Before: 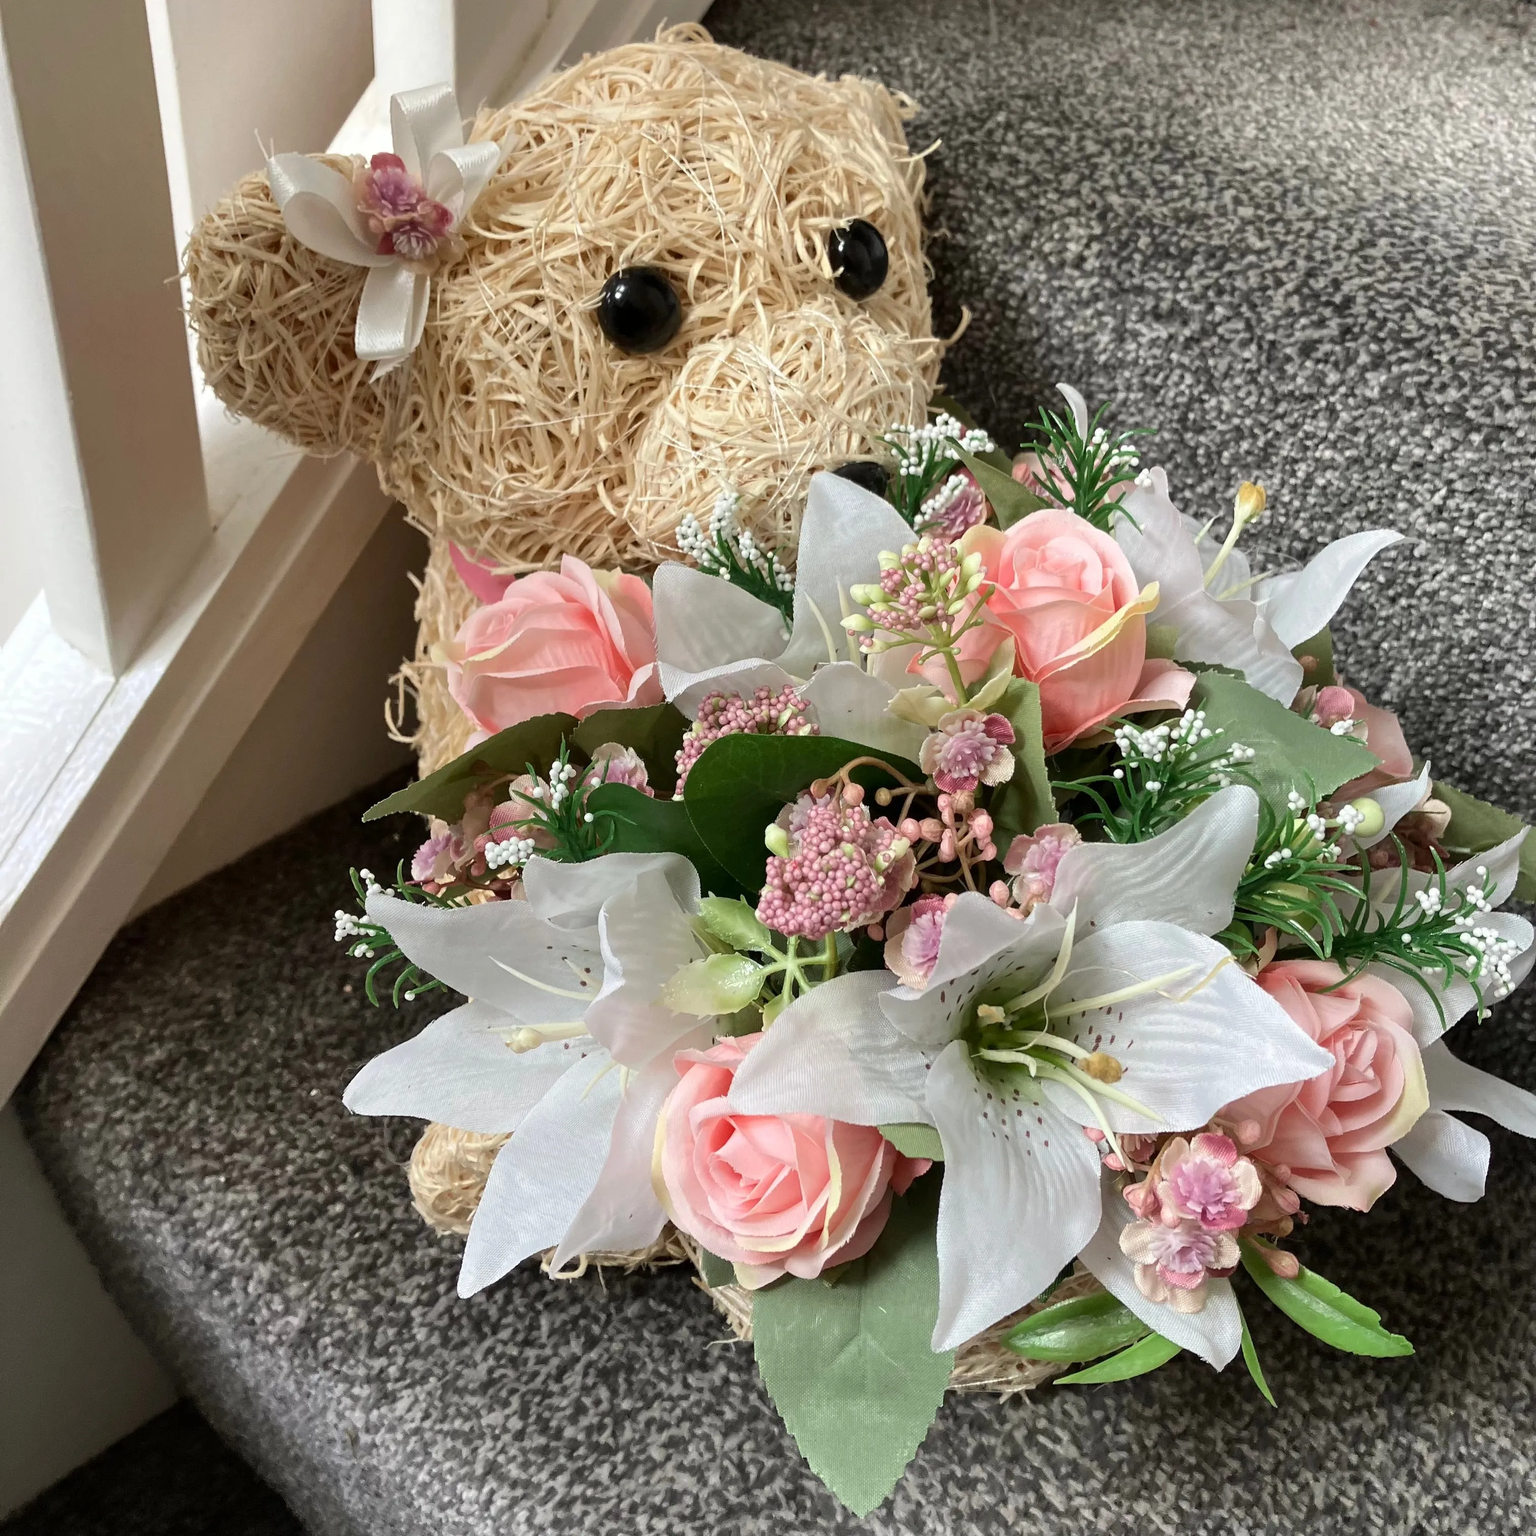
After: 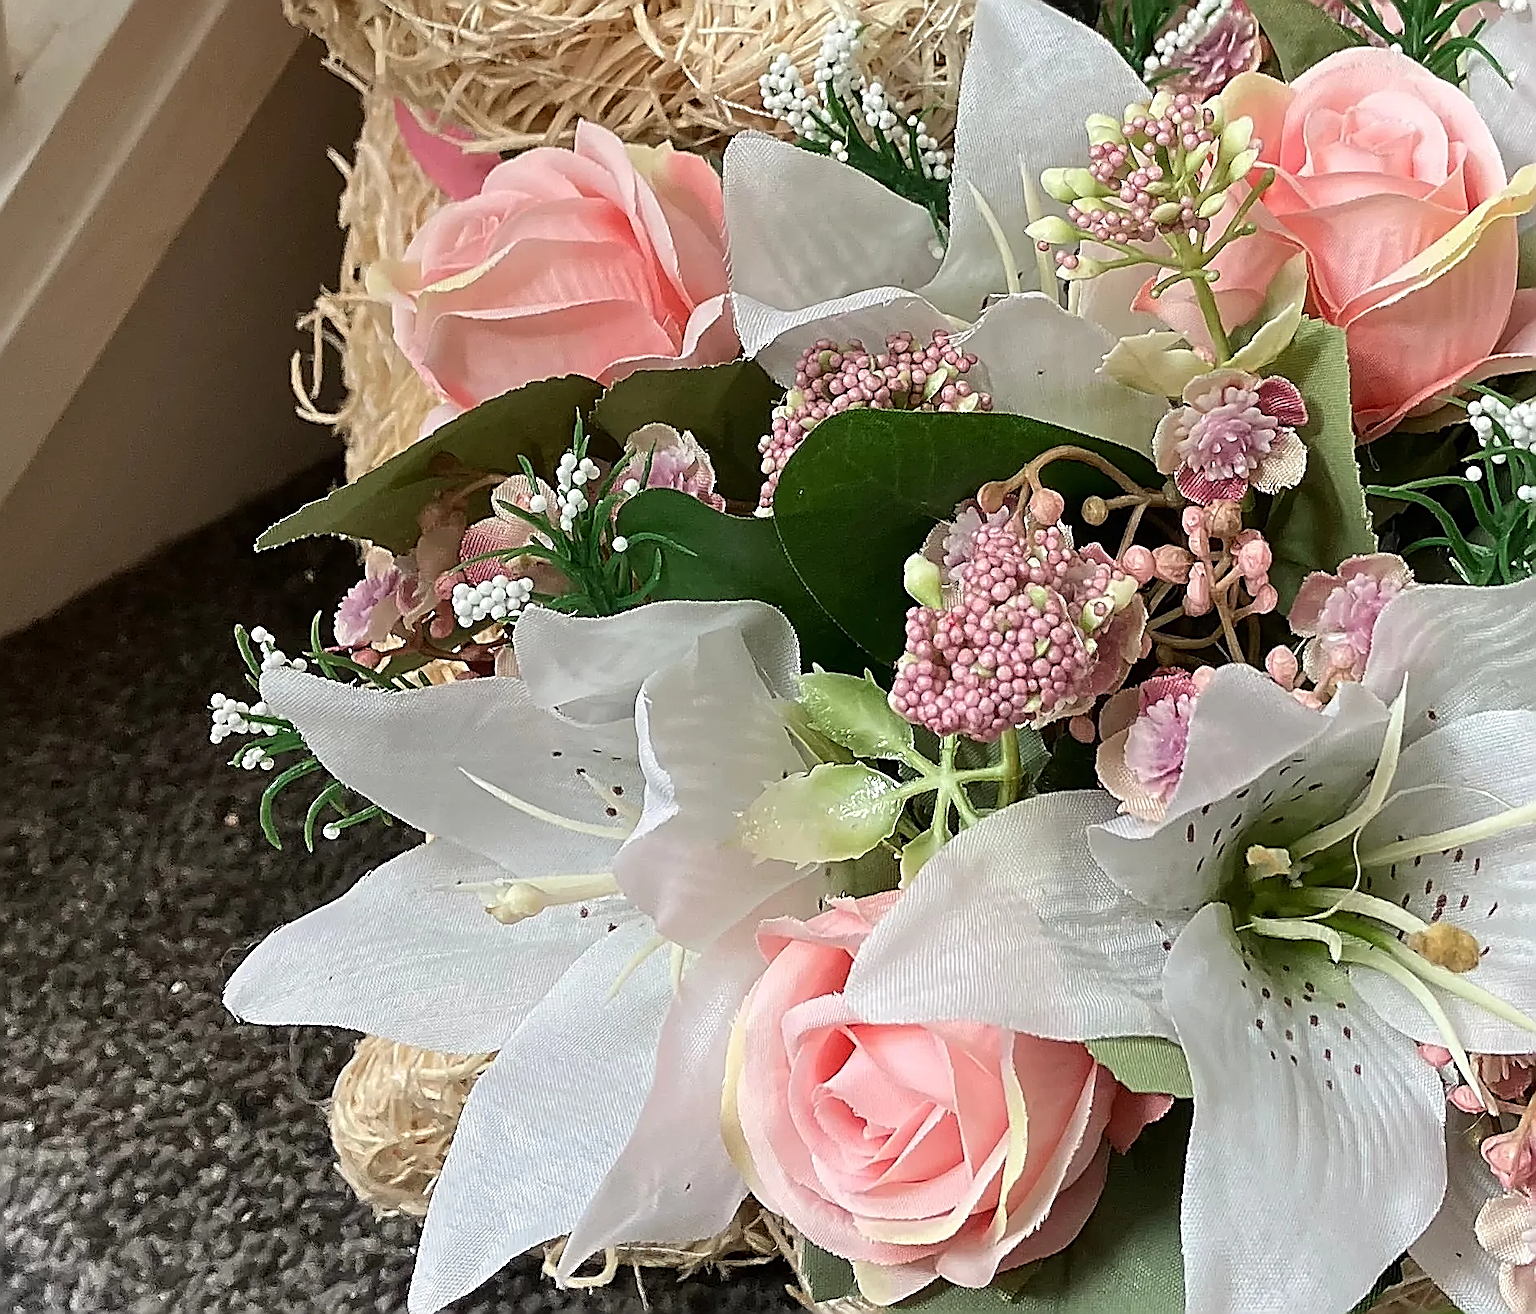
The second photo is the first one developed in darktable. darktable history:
sharpen: amount 2
crop: left 13.312%, top 31.28%, right 24.627%, bottom 15.582%
